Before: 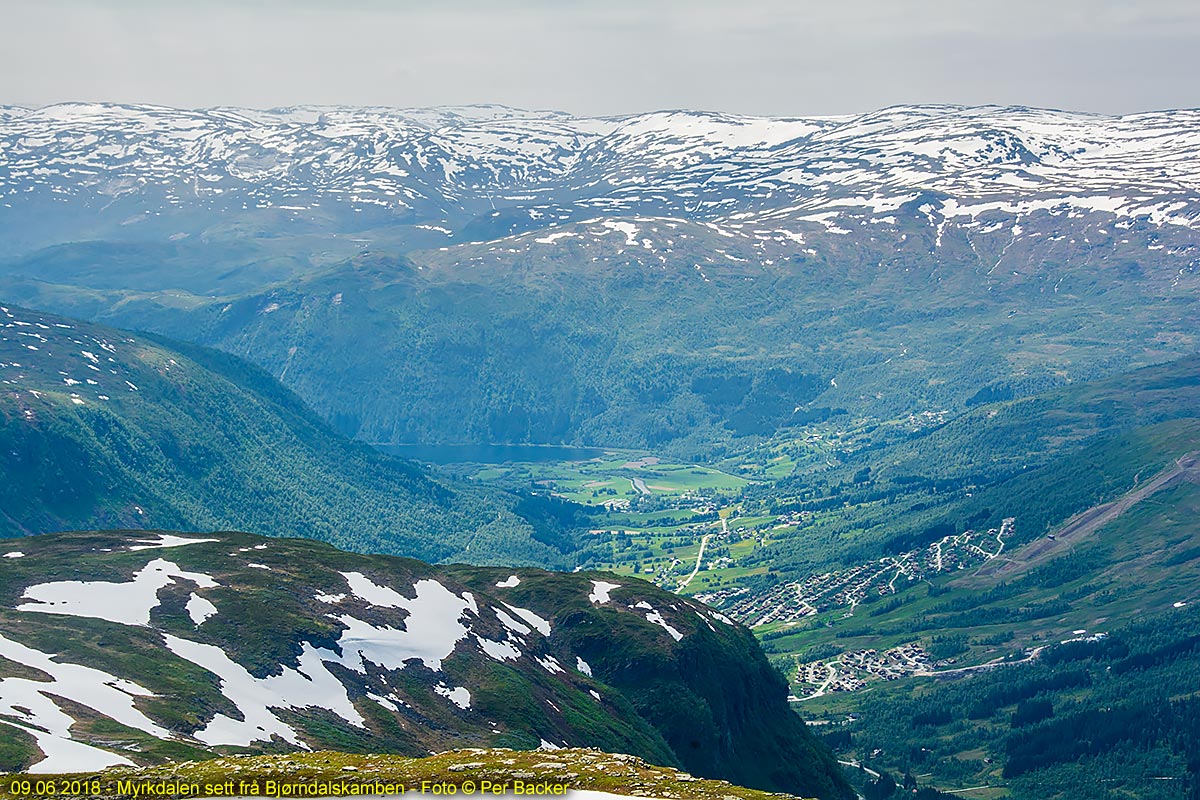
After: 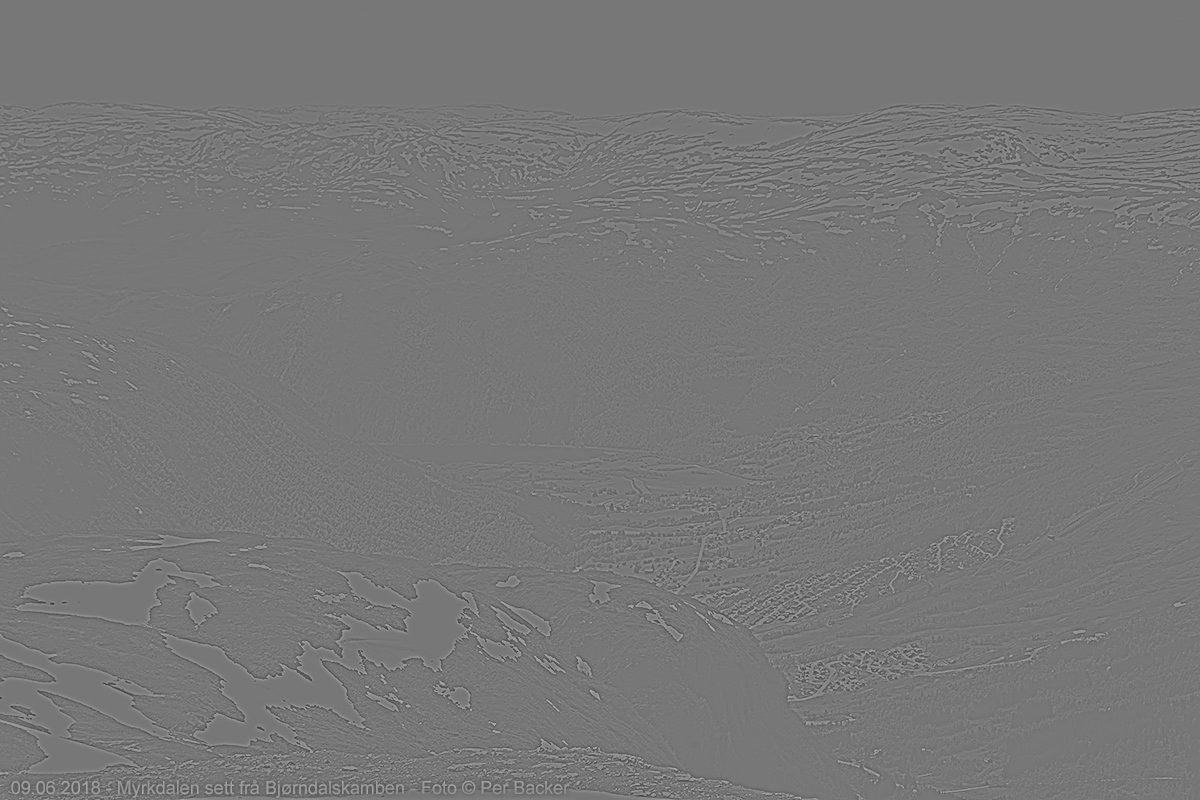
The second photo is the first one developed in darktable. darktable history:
highpass: sharpness 5.84%, contrast boost 8.44%
shadows and highlights: shadows 52.42, soften with gaussian
